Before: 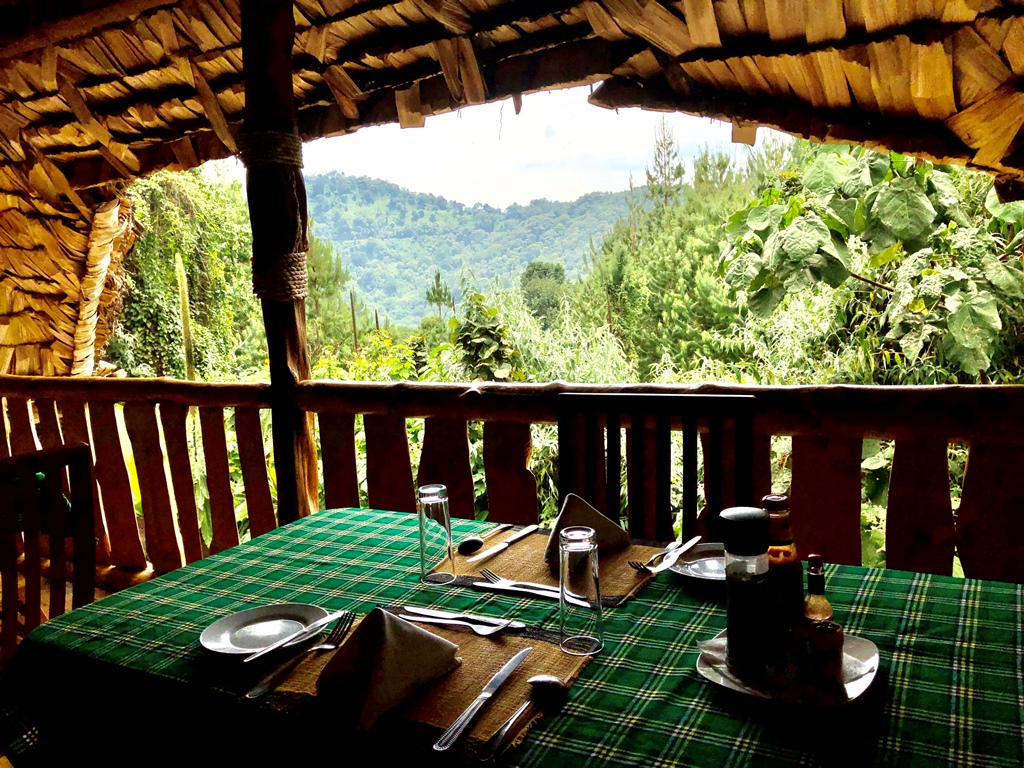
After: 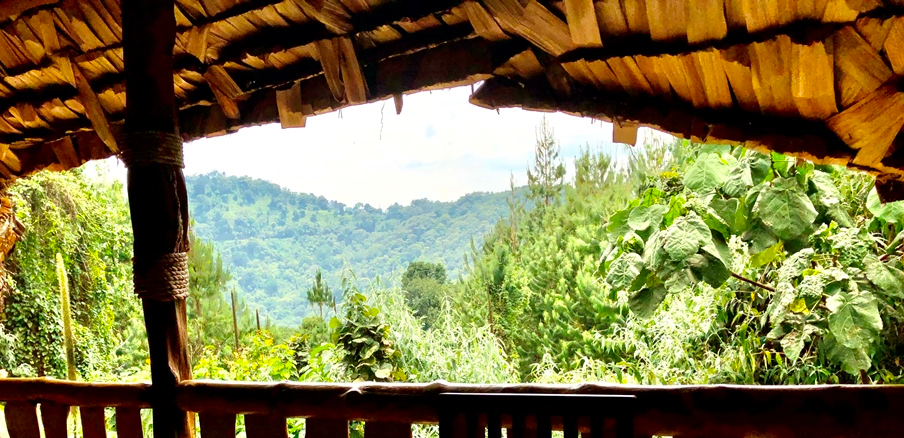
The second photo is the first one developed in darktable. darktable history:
crop and rotate: left 11.628%, bottom 42.846%
